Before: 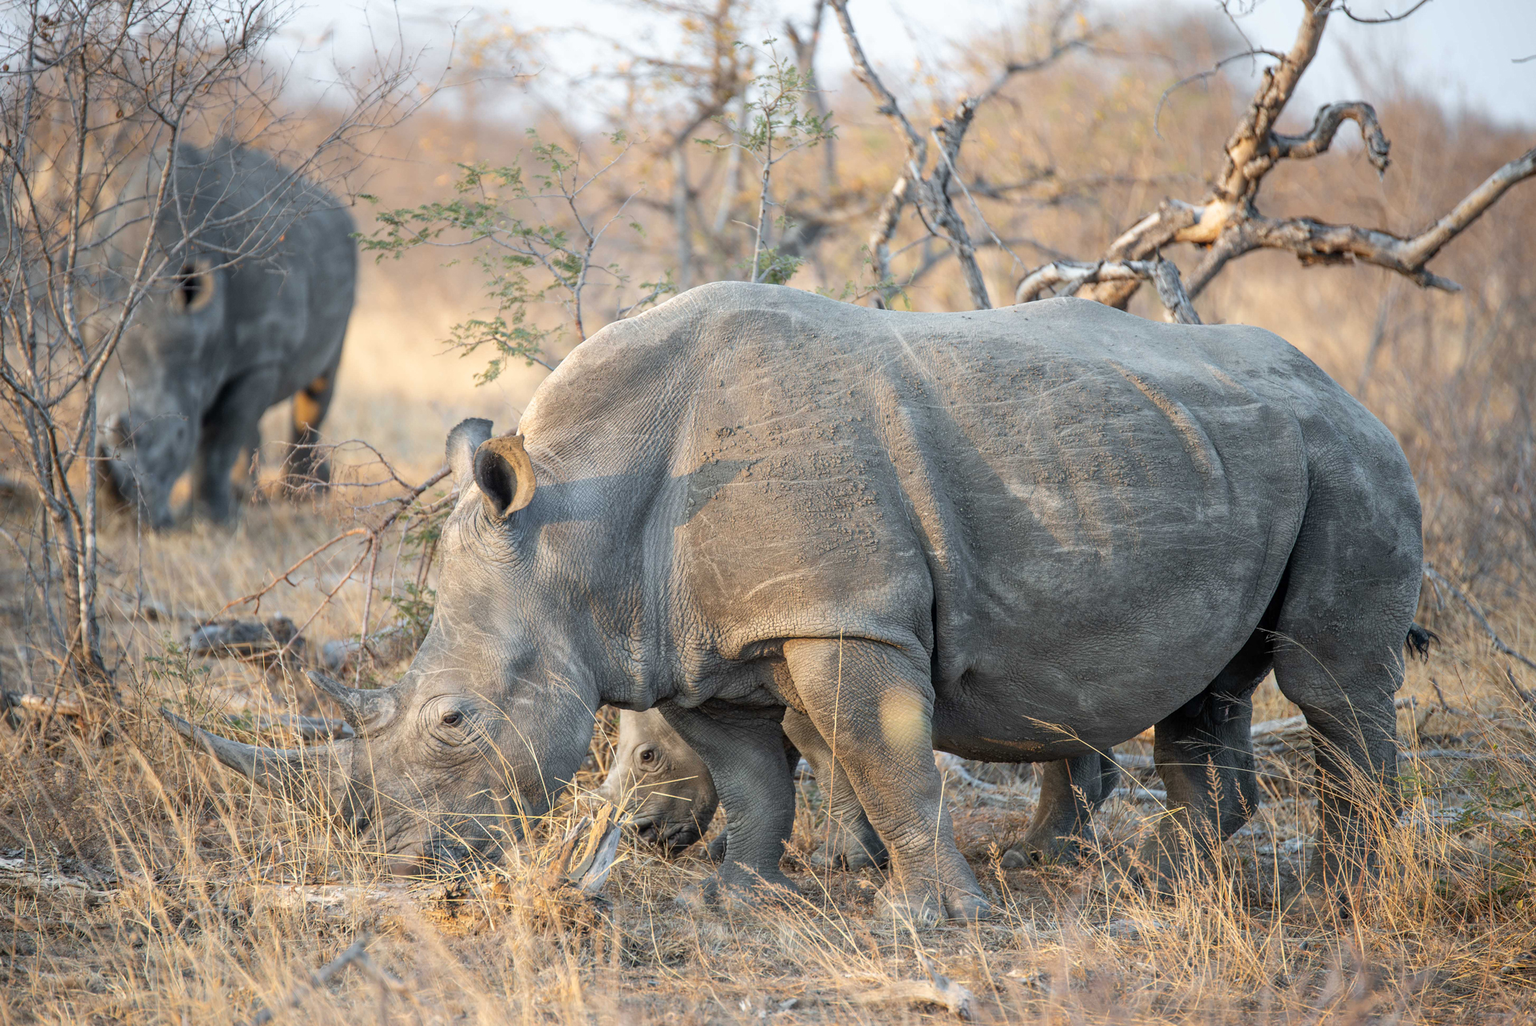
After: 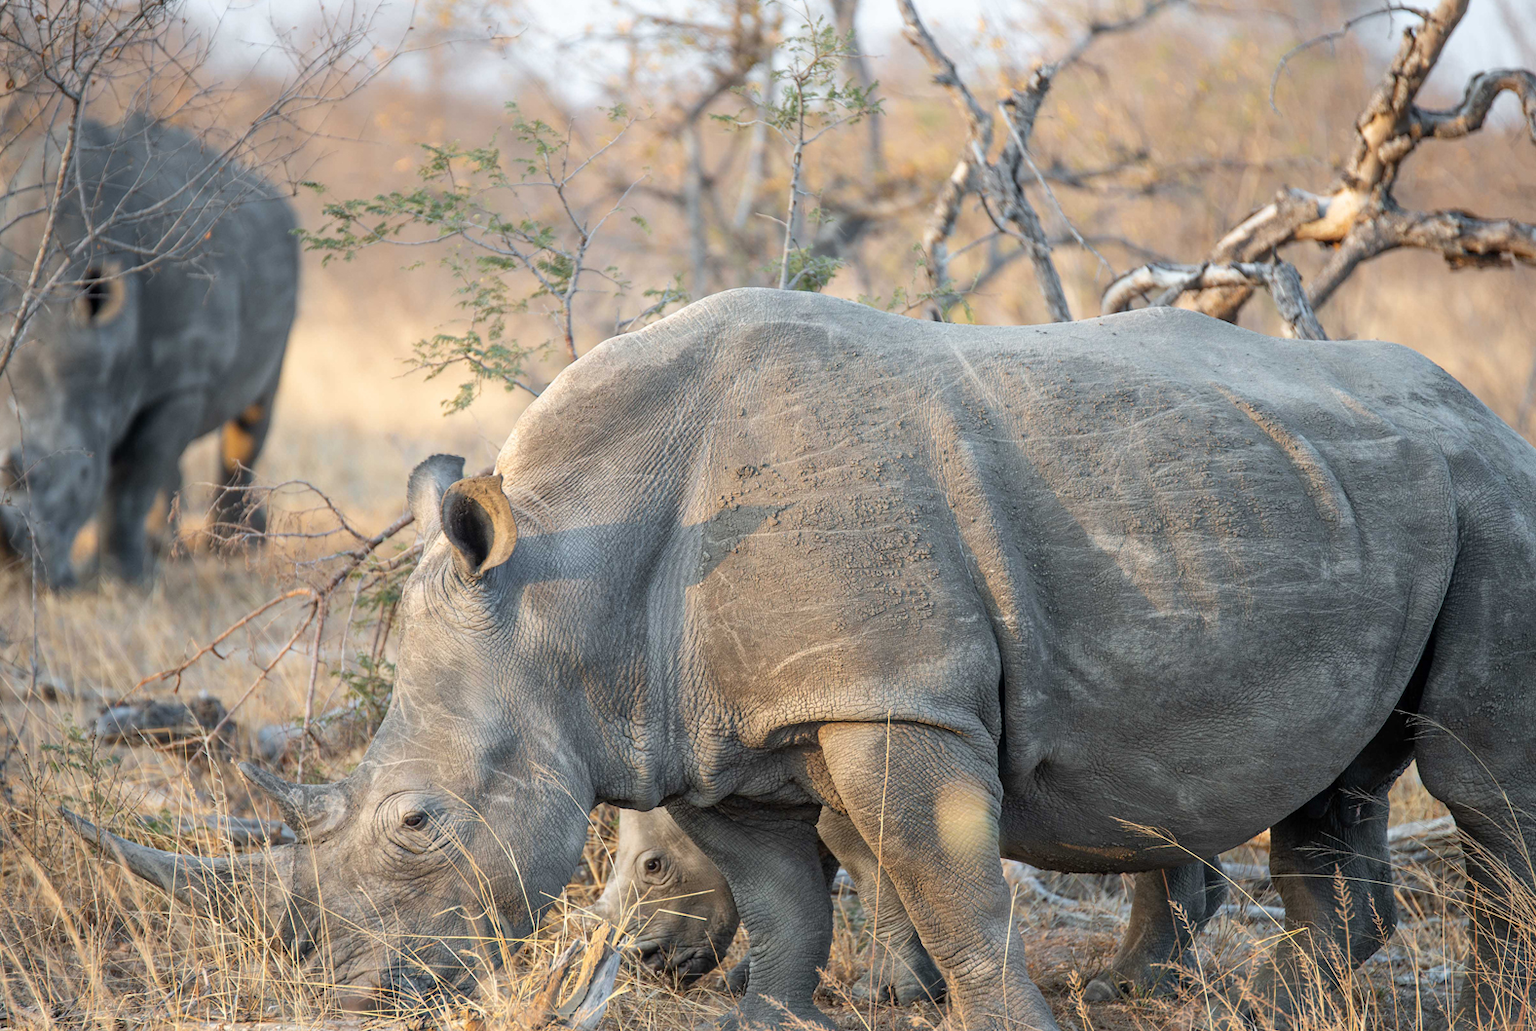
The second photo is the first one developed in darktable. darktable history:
crop and rotate: left 7.283%, top 4.424%, right 10.563%, bottom 12.964%
